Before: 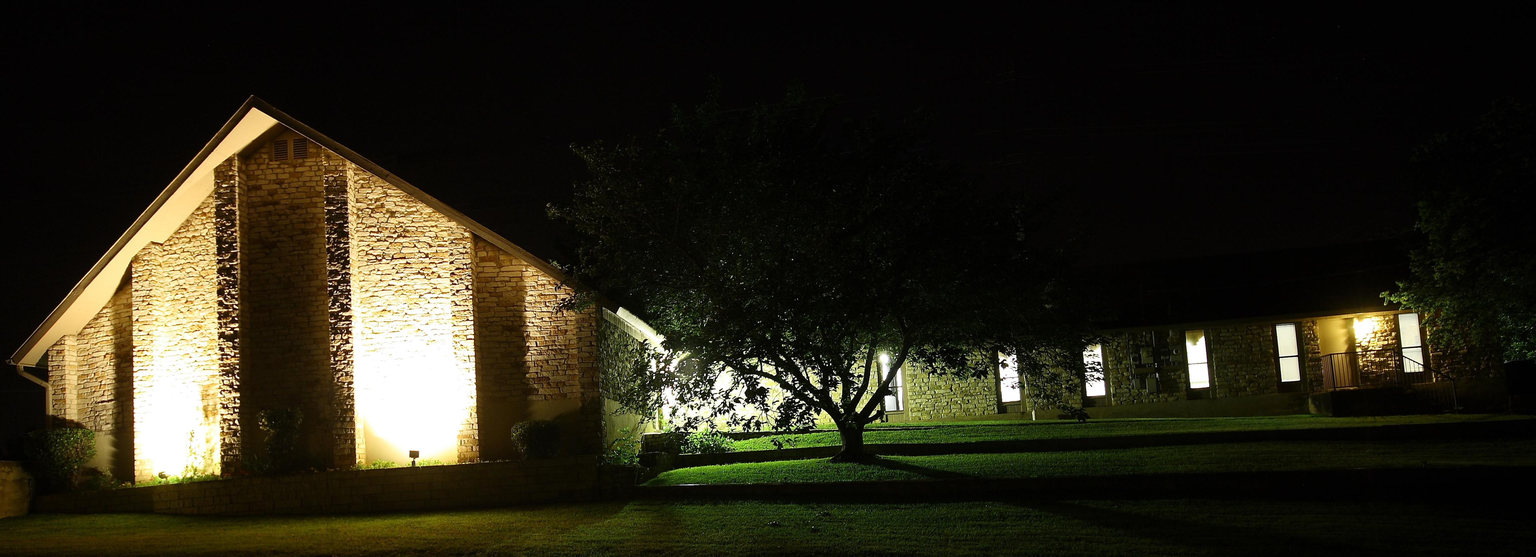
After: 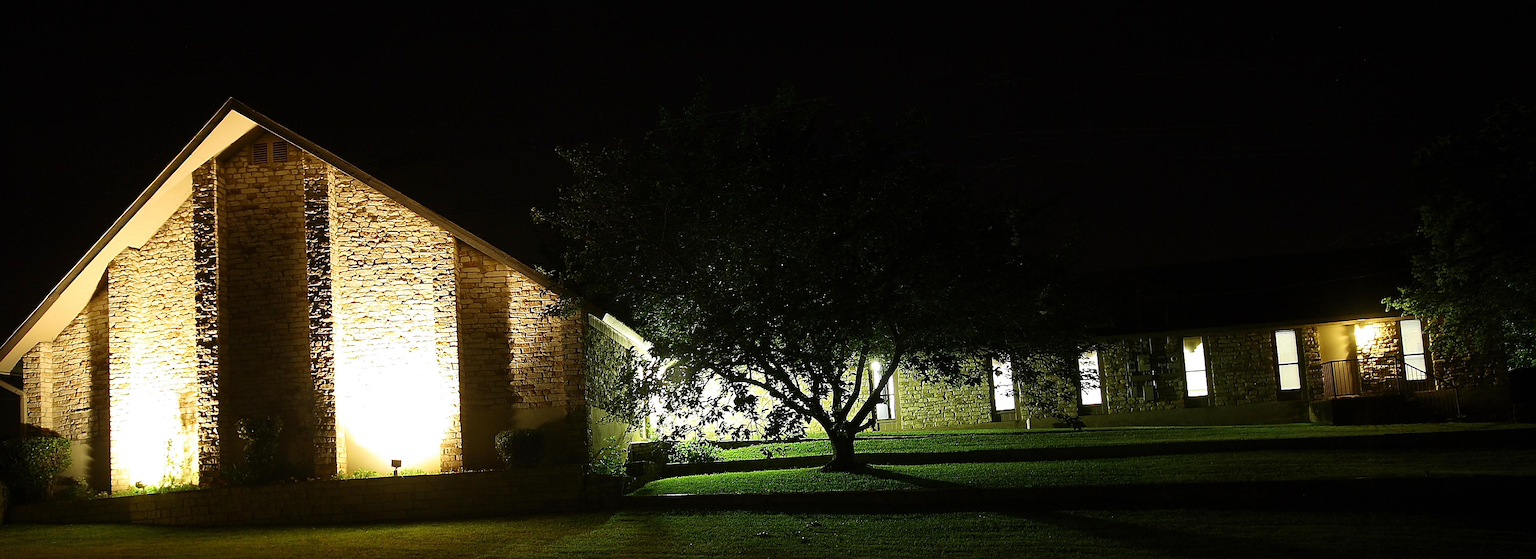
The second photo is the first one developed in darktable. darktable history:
sharpen: on, module defaults
crop: left 1.701%, right 0.269%, bottom 1.454%
velvia: strength 26.99%
